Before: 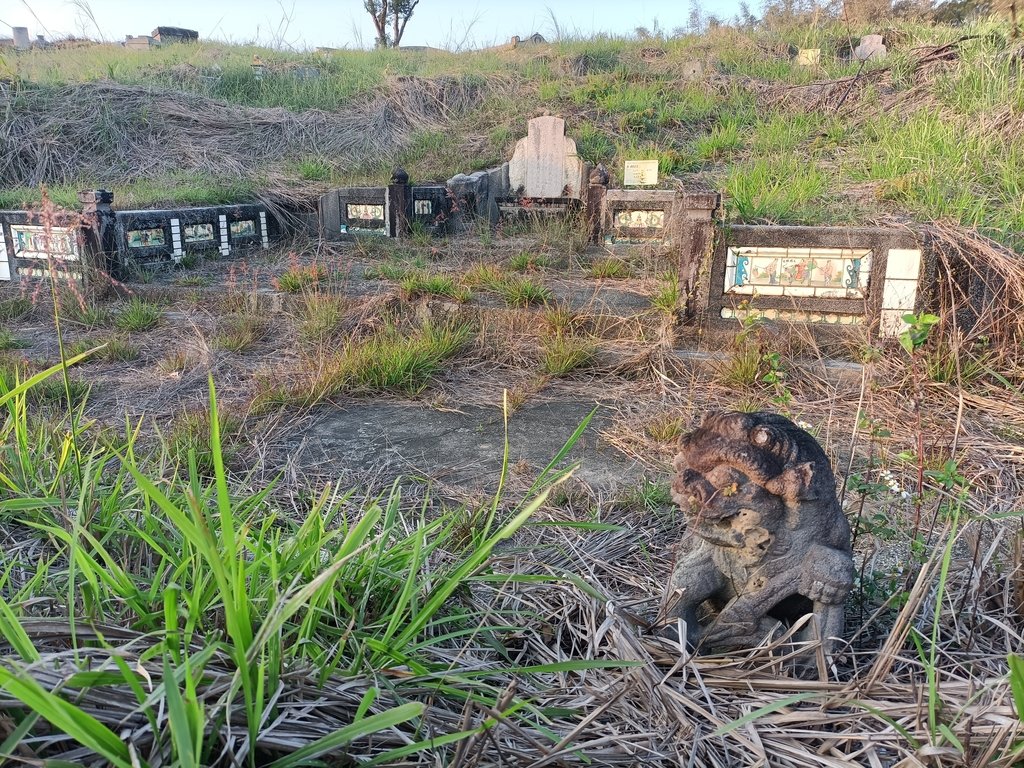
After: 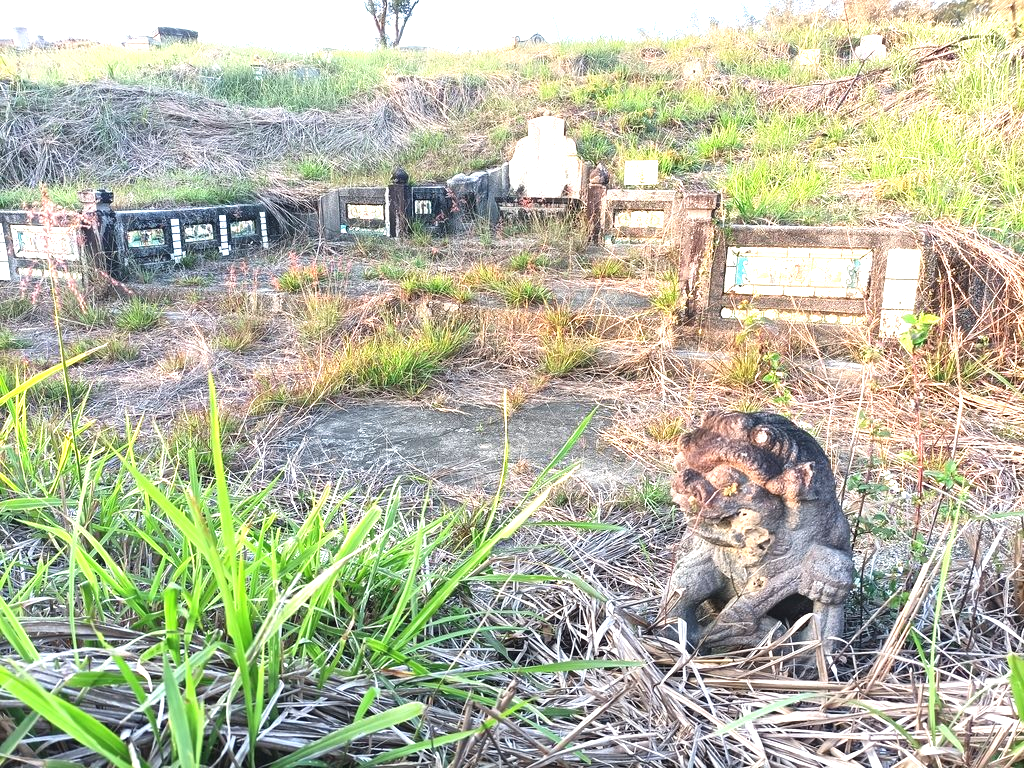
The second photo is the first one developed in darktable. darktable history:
exposure: black level correction -0.002, exposure 1.345 EV, compensate highlight preservation false
